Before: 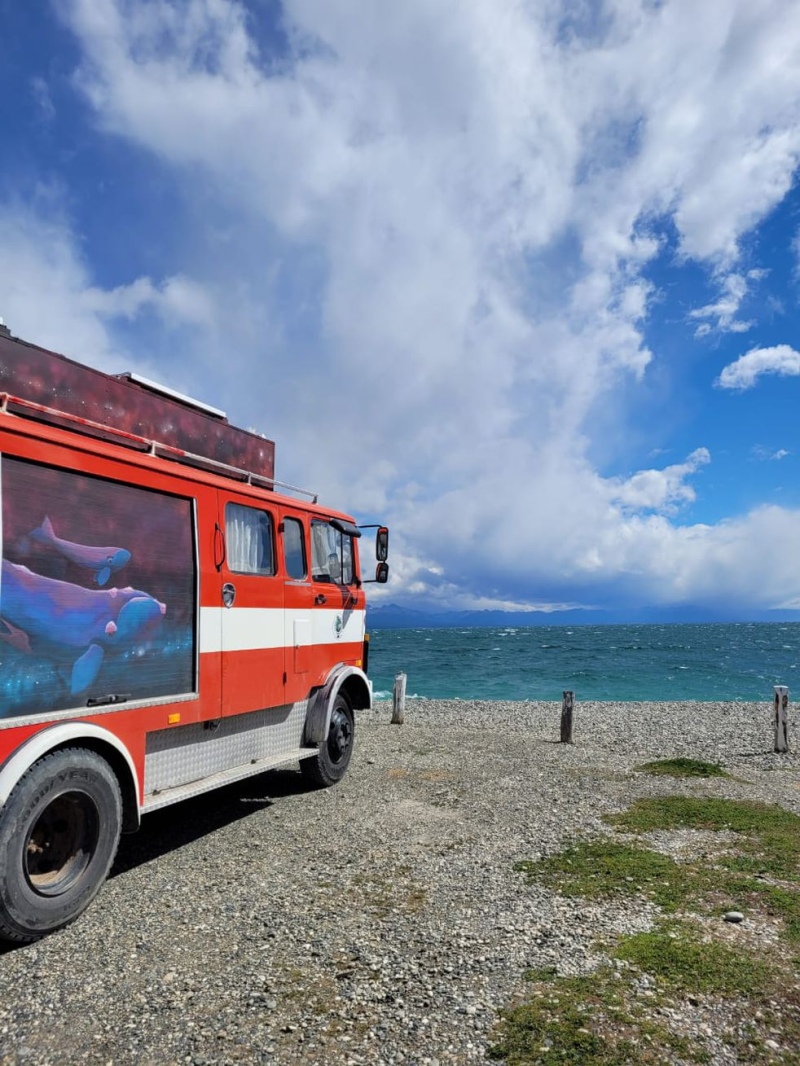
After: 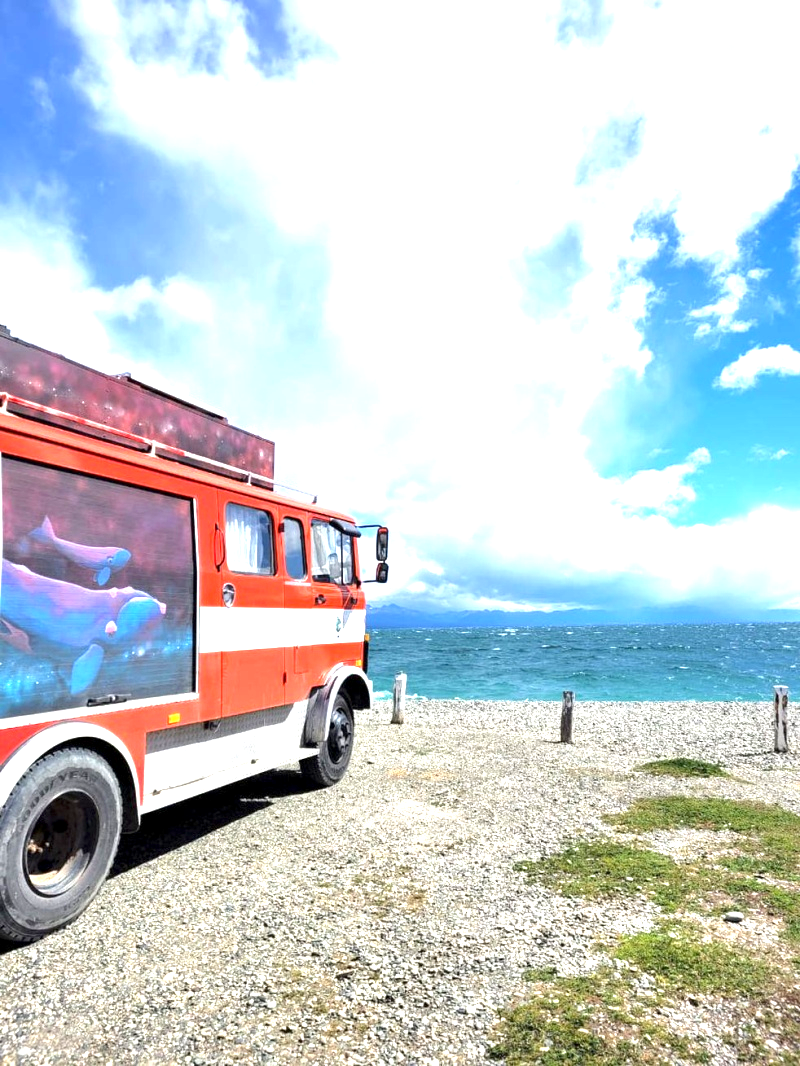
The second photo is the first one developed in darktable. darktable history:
exposure: black level correction 0.001, exposure 1.656 EV, compensate exposure bias true, compensate highlight preservation false
